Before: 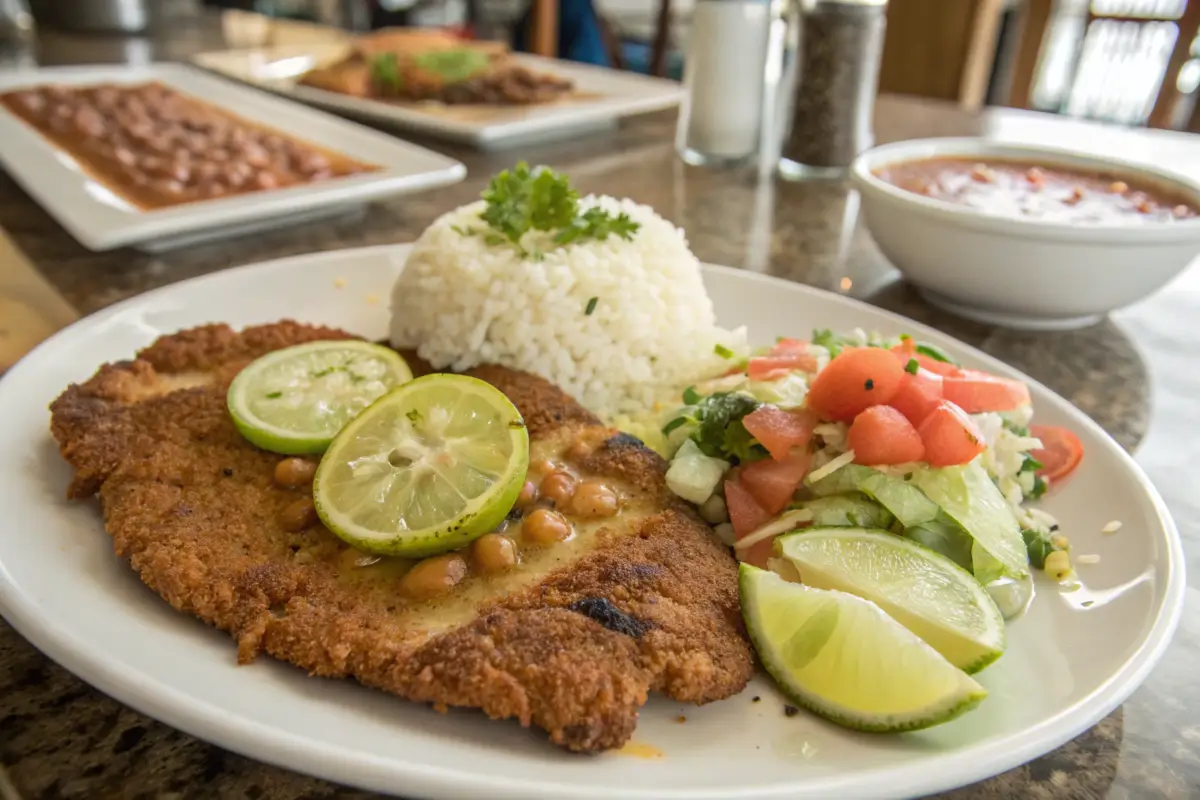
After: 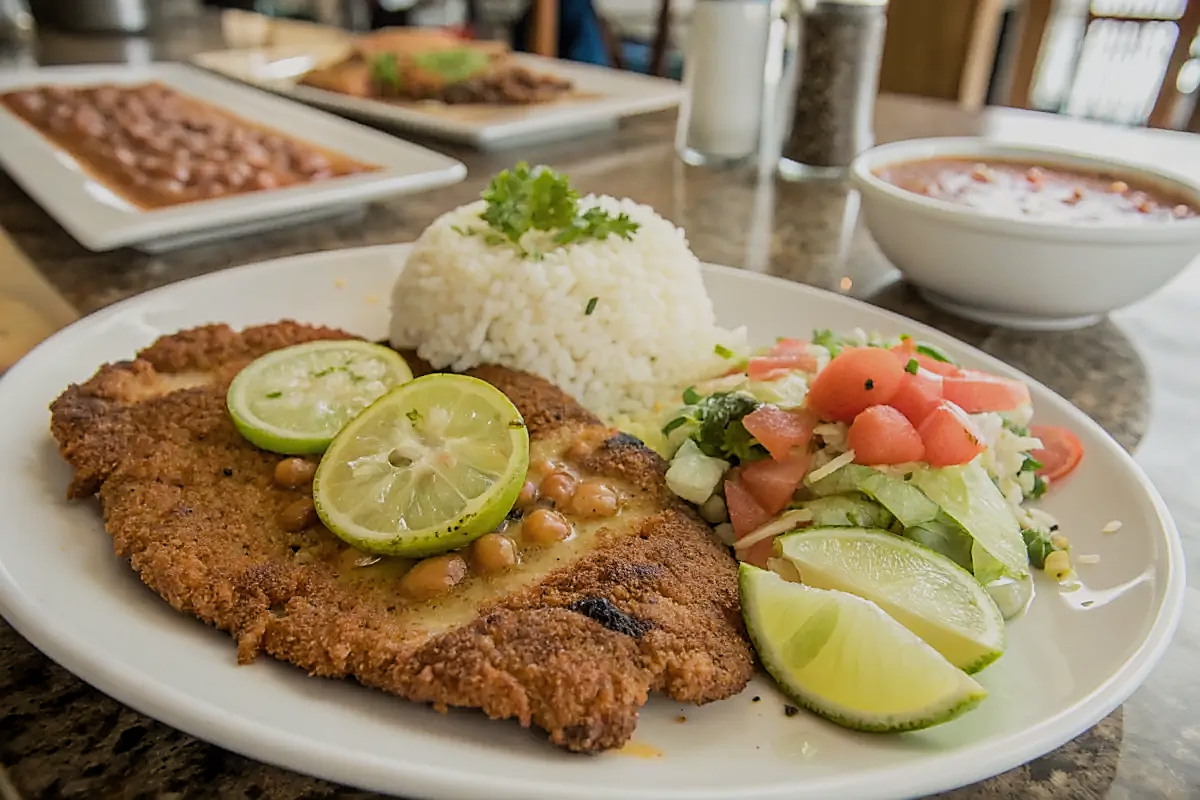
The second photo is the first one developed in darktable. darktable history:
filmic rgb: white relative exposure 3.8 EV, hardness 4.35
sharpen: radius 1.4, amount 1.25, threshold 0.7
